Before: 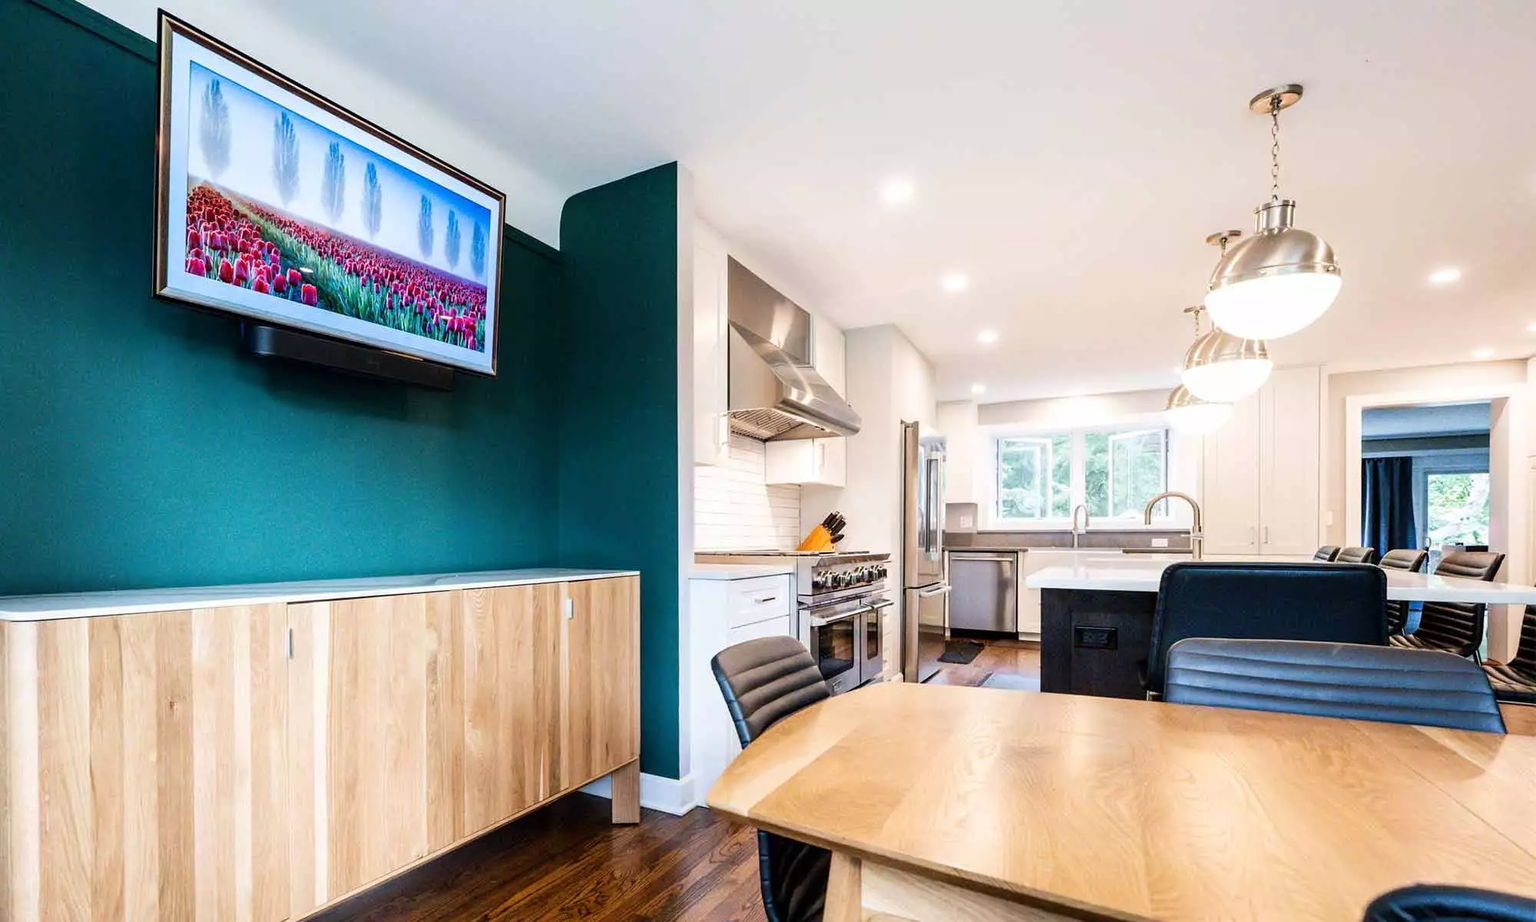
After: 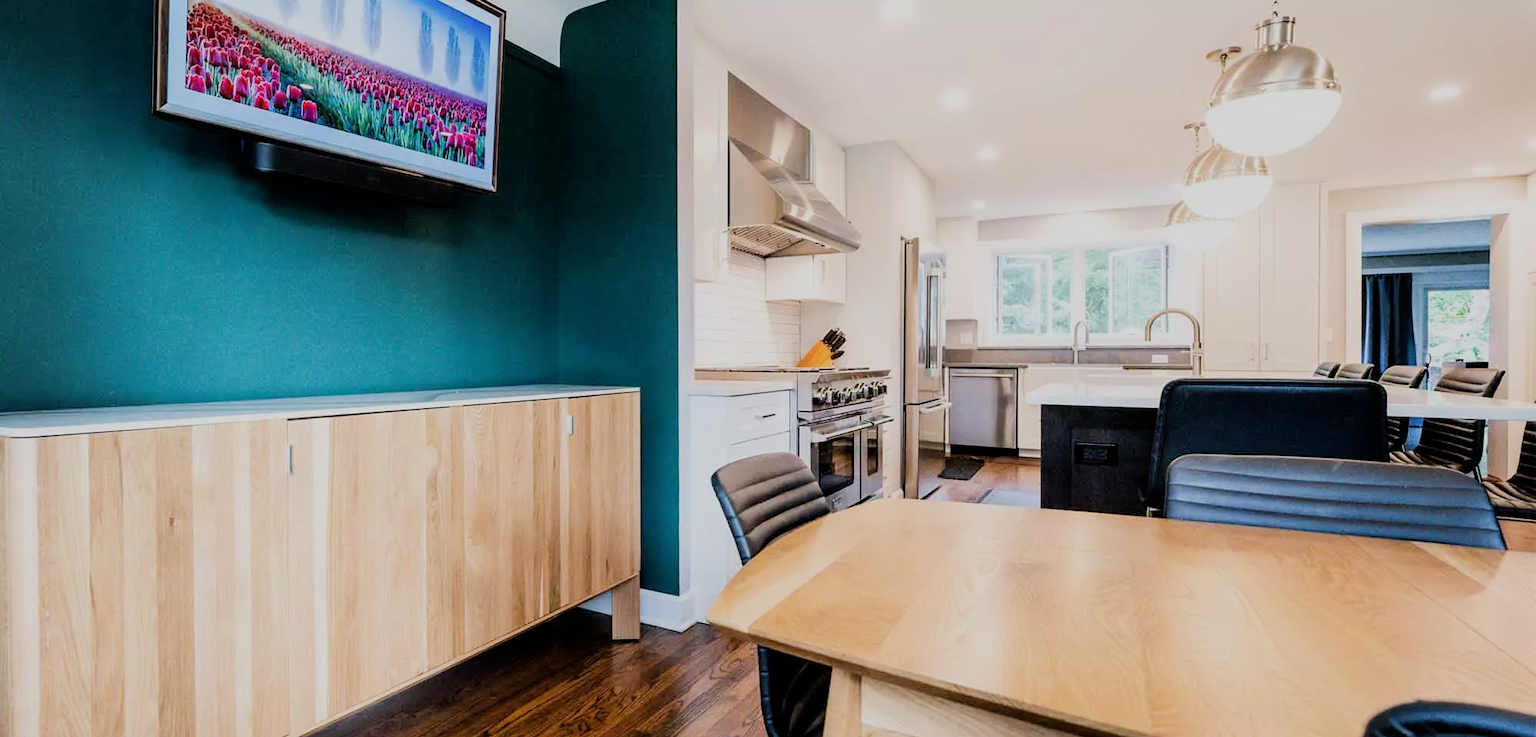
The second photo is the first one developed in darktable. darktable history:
filmic rgb: black relative exposure -7.65 EV, white relative exposure 4.56 EV, hardness 3.61
crop and rotate: top 19.998%
